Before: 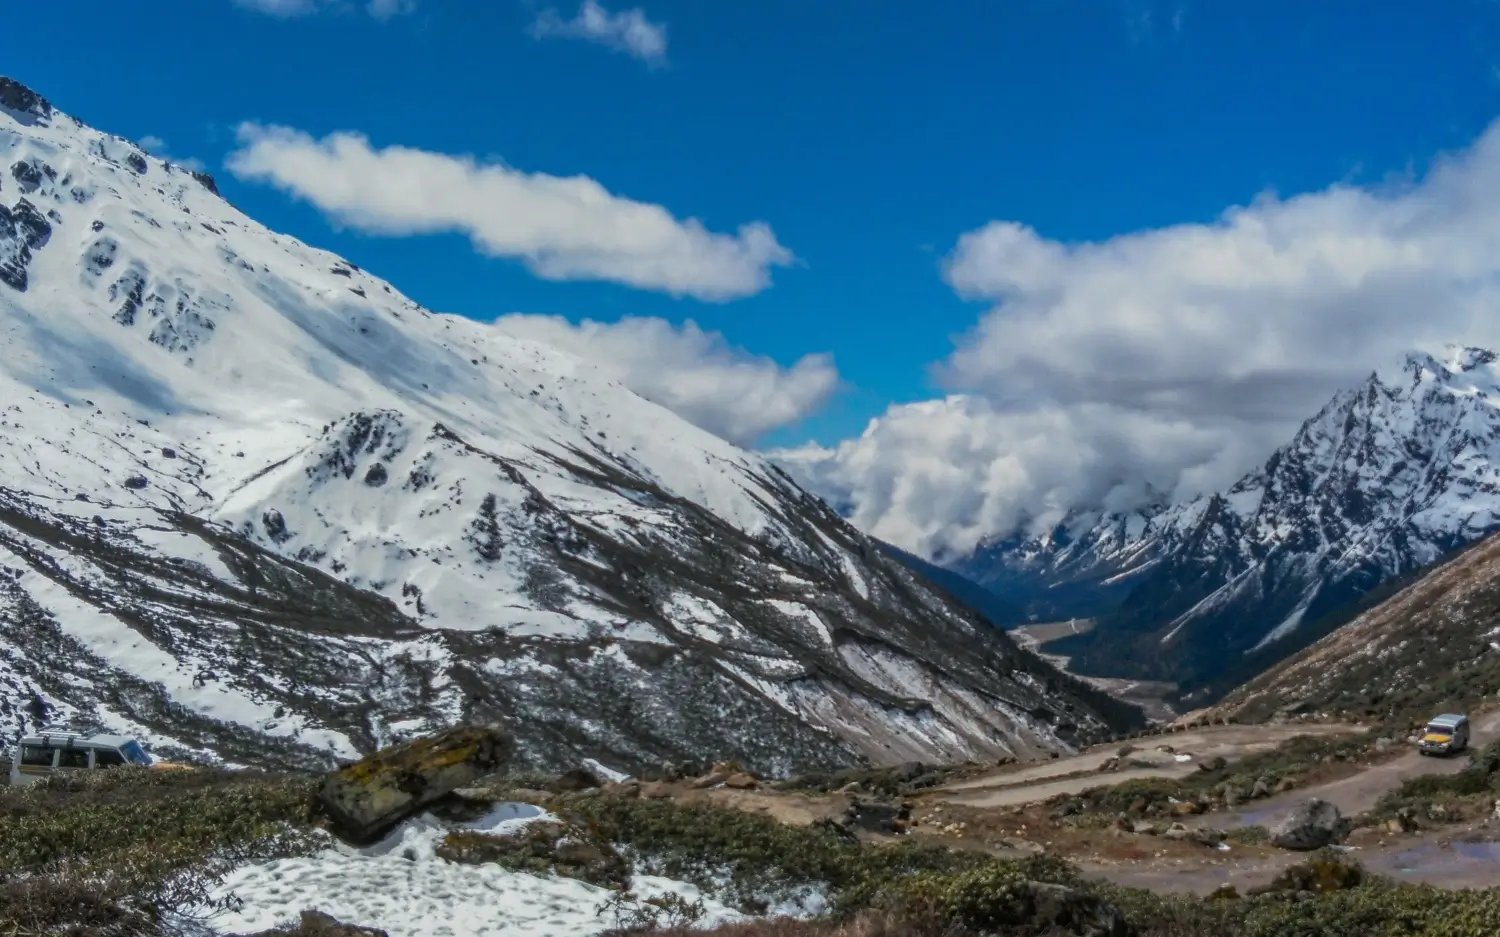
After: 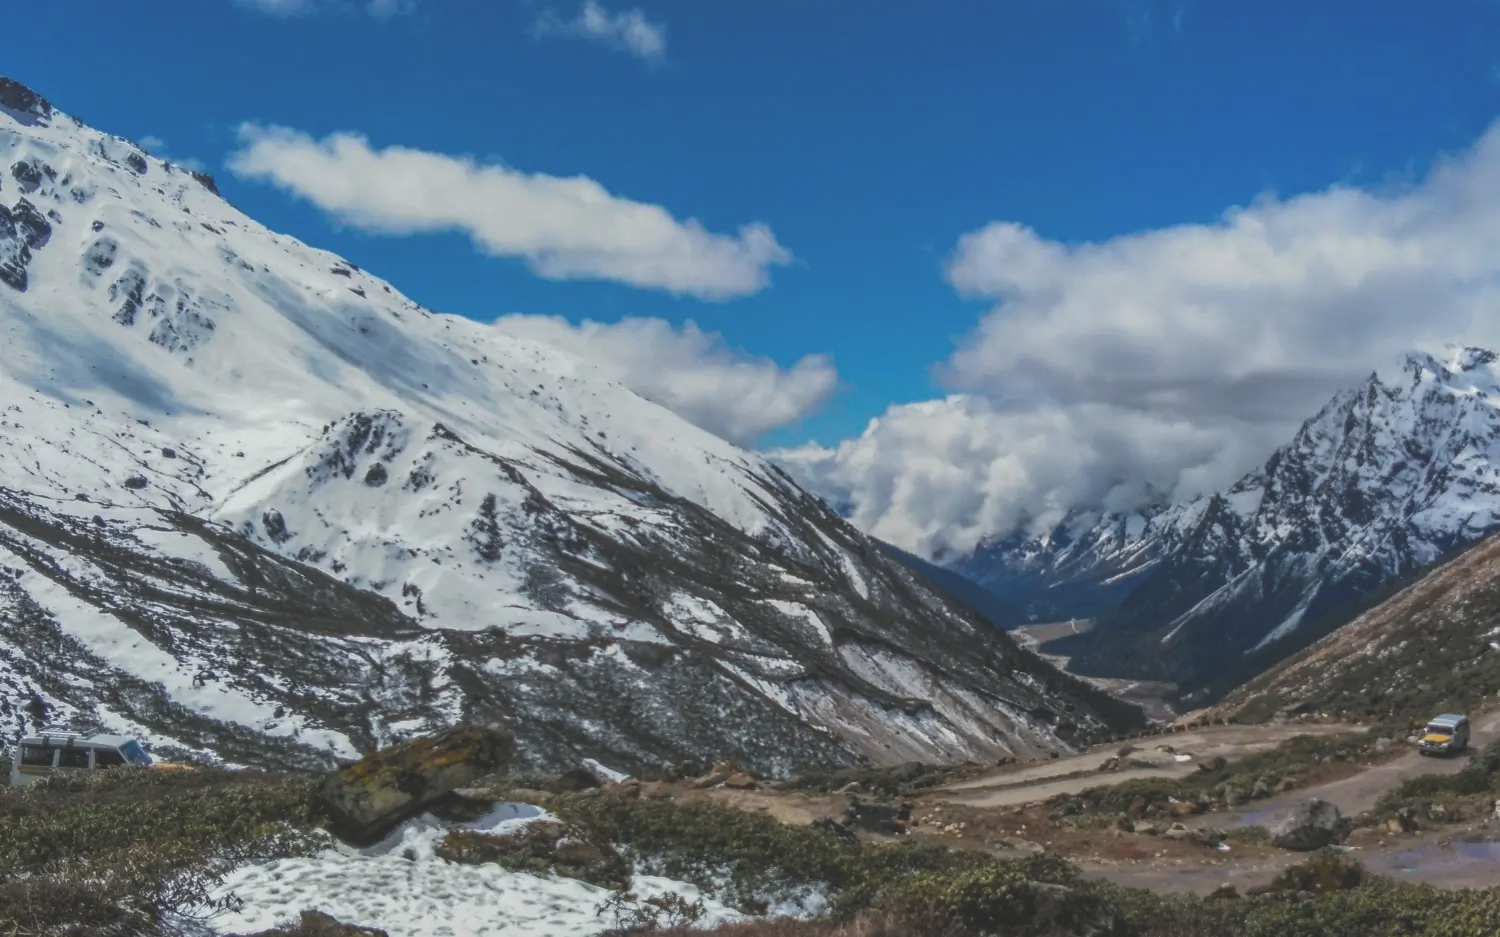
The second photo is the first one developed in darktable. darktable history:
exposure: black level correction -0.025, exposure -0.117 EV, compensate highlight preservation false
tone equalizer: on, module defaults
